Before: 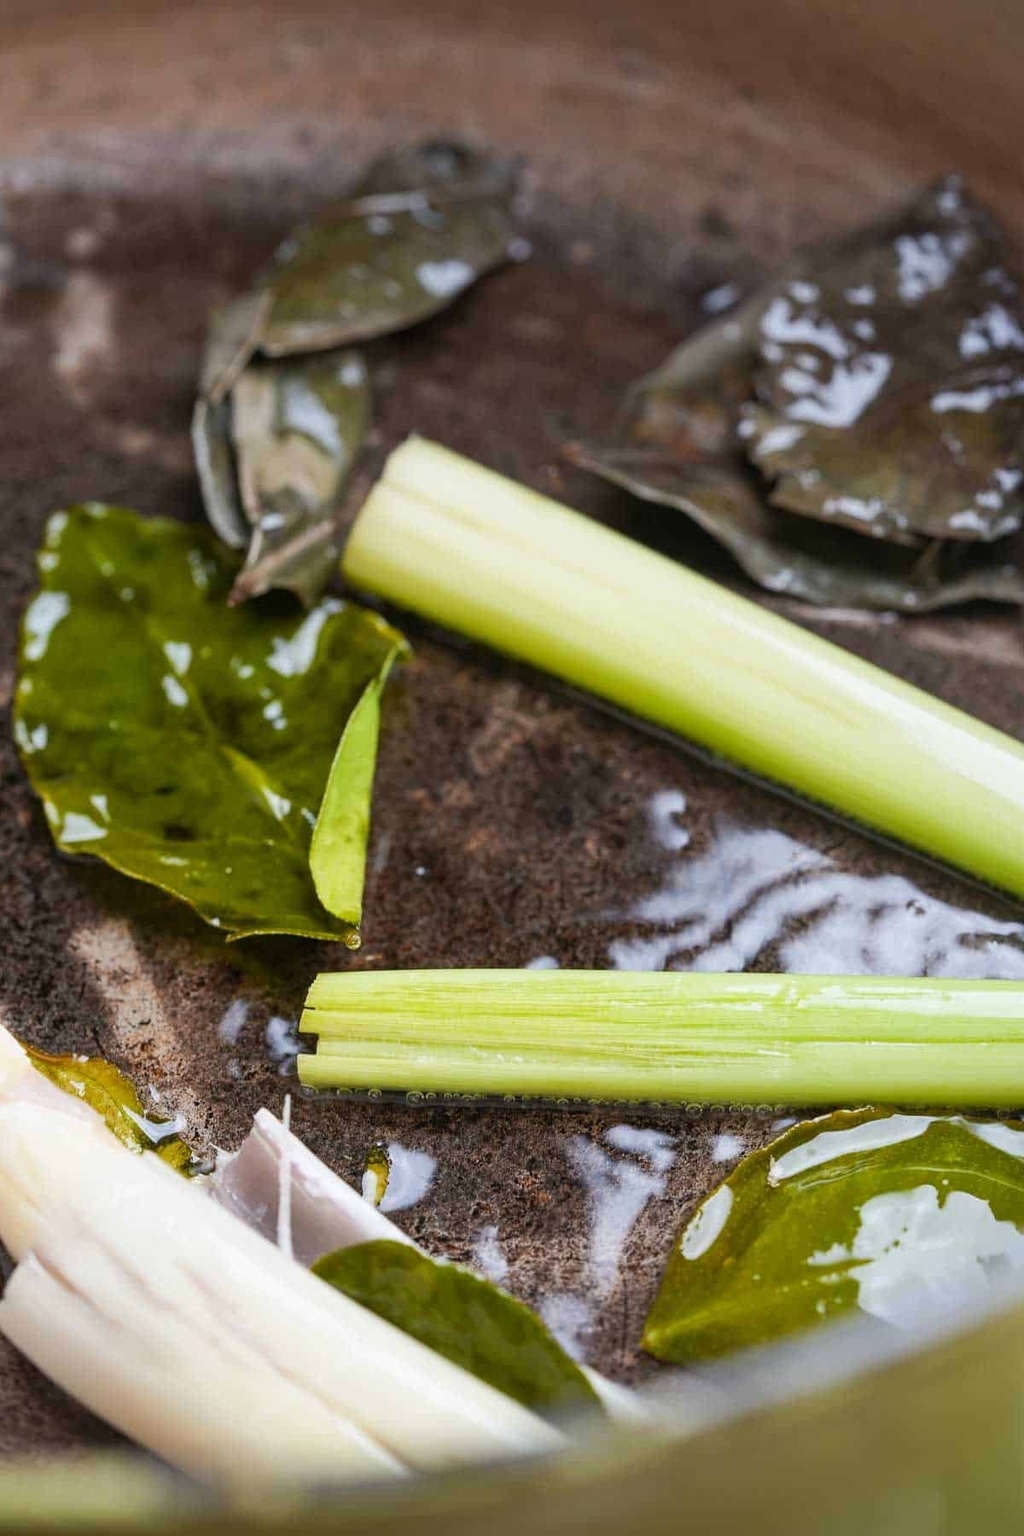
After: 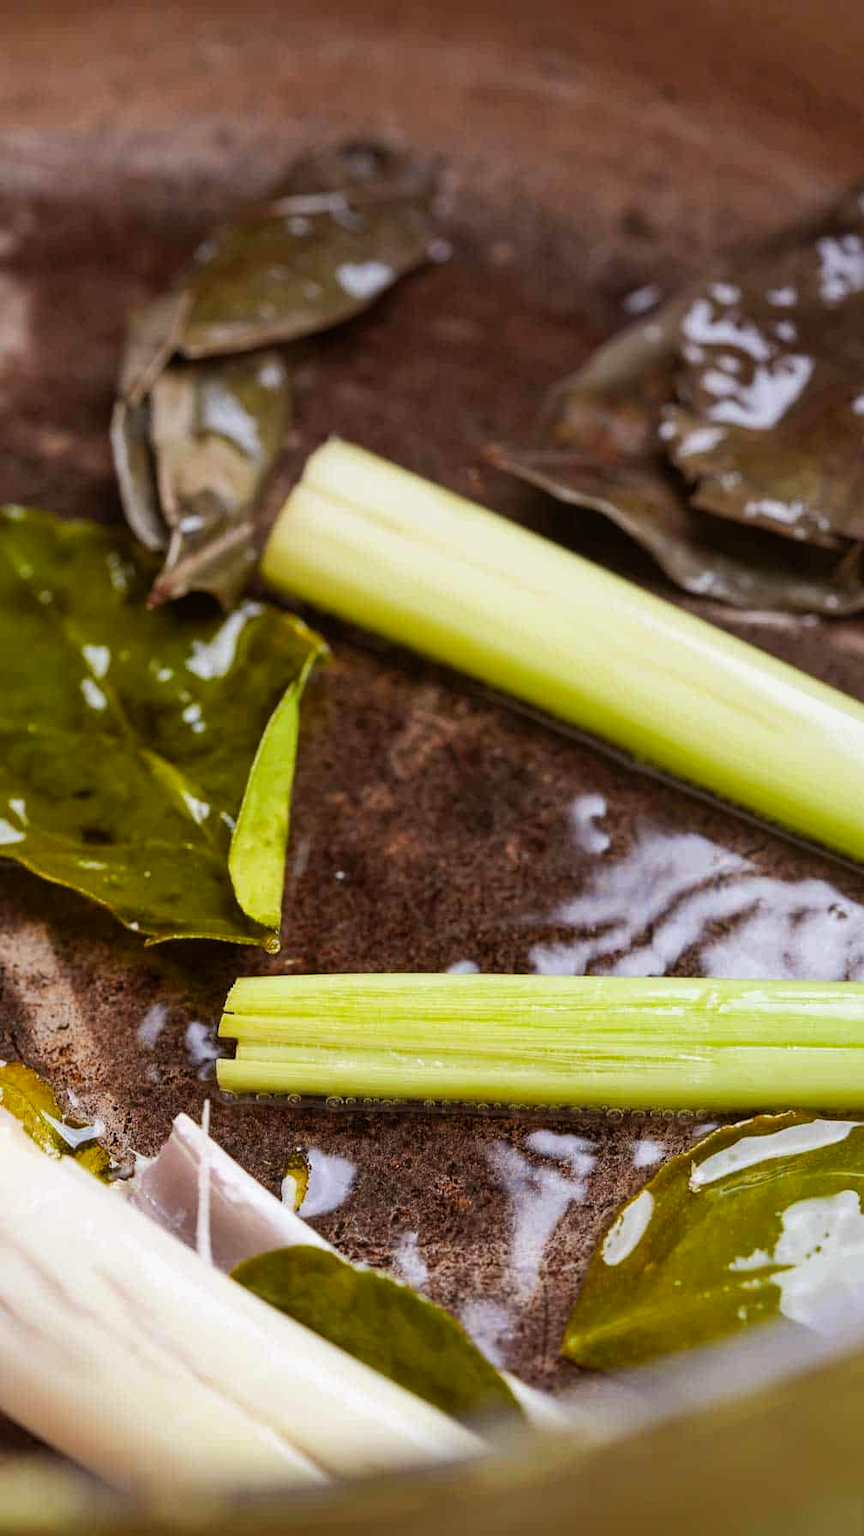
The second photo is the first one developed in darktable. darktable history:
crop: left 8.026%, right 7.374%
rgb levels: mode RGB, independent channels, levels [[0, 0.5, 1], [0, 0.521, 1], [0, 0.536, 1]]
